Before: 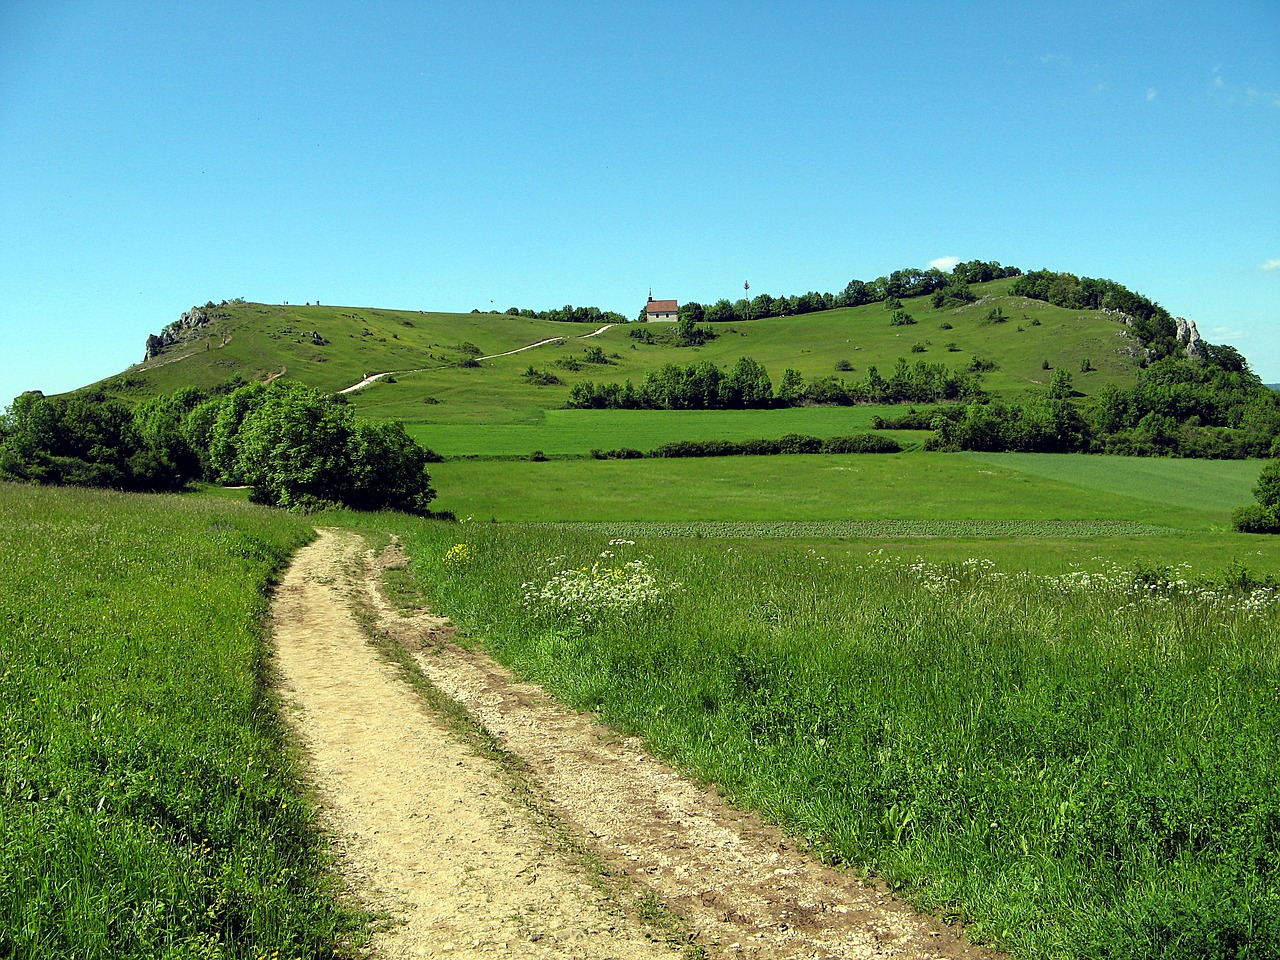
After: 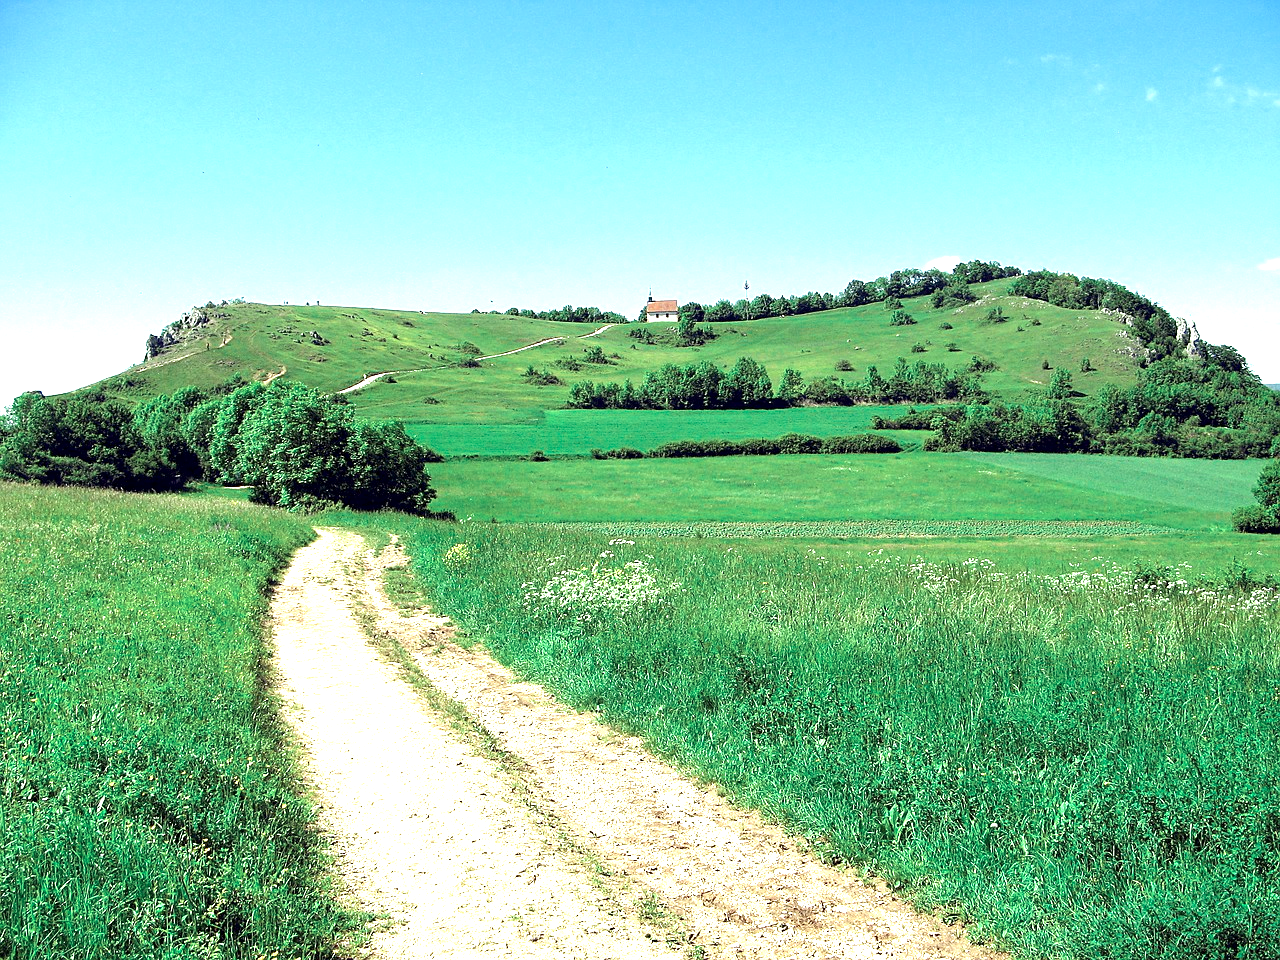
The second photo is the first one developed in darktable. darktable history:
exposure: black level correction 0.001, exposure 1.735 EV, compensate highlight preservation false
color zones: curves: ch0 [(0, 0.5) (0.125, 0.4) (0.25, 0.5) (0.375, 0.4) (0.5, 0.4) (0.625, 0.35) (0.75, 0.35) (0.875, 0.5)]; ch1 [(0, 0.35) (0.125, 0.45) (0.25, 0.35) (0.375, 0.35) (0.5, 0.35) (0.625, 0.35) (0.75, 0.45) (0.875, 0.35)]; ch2 [(0, 0.6) (0.125, 0.5) (0.25, 0.5) (0.375, 0.6) (0.5, 0.6) (0.625, 0.5) (0.75, 0.5) (0.875, 0.5)]
